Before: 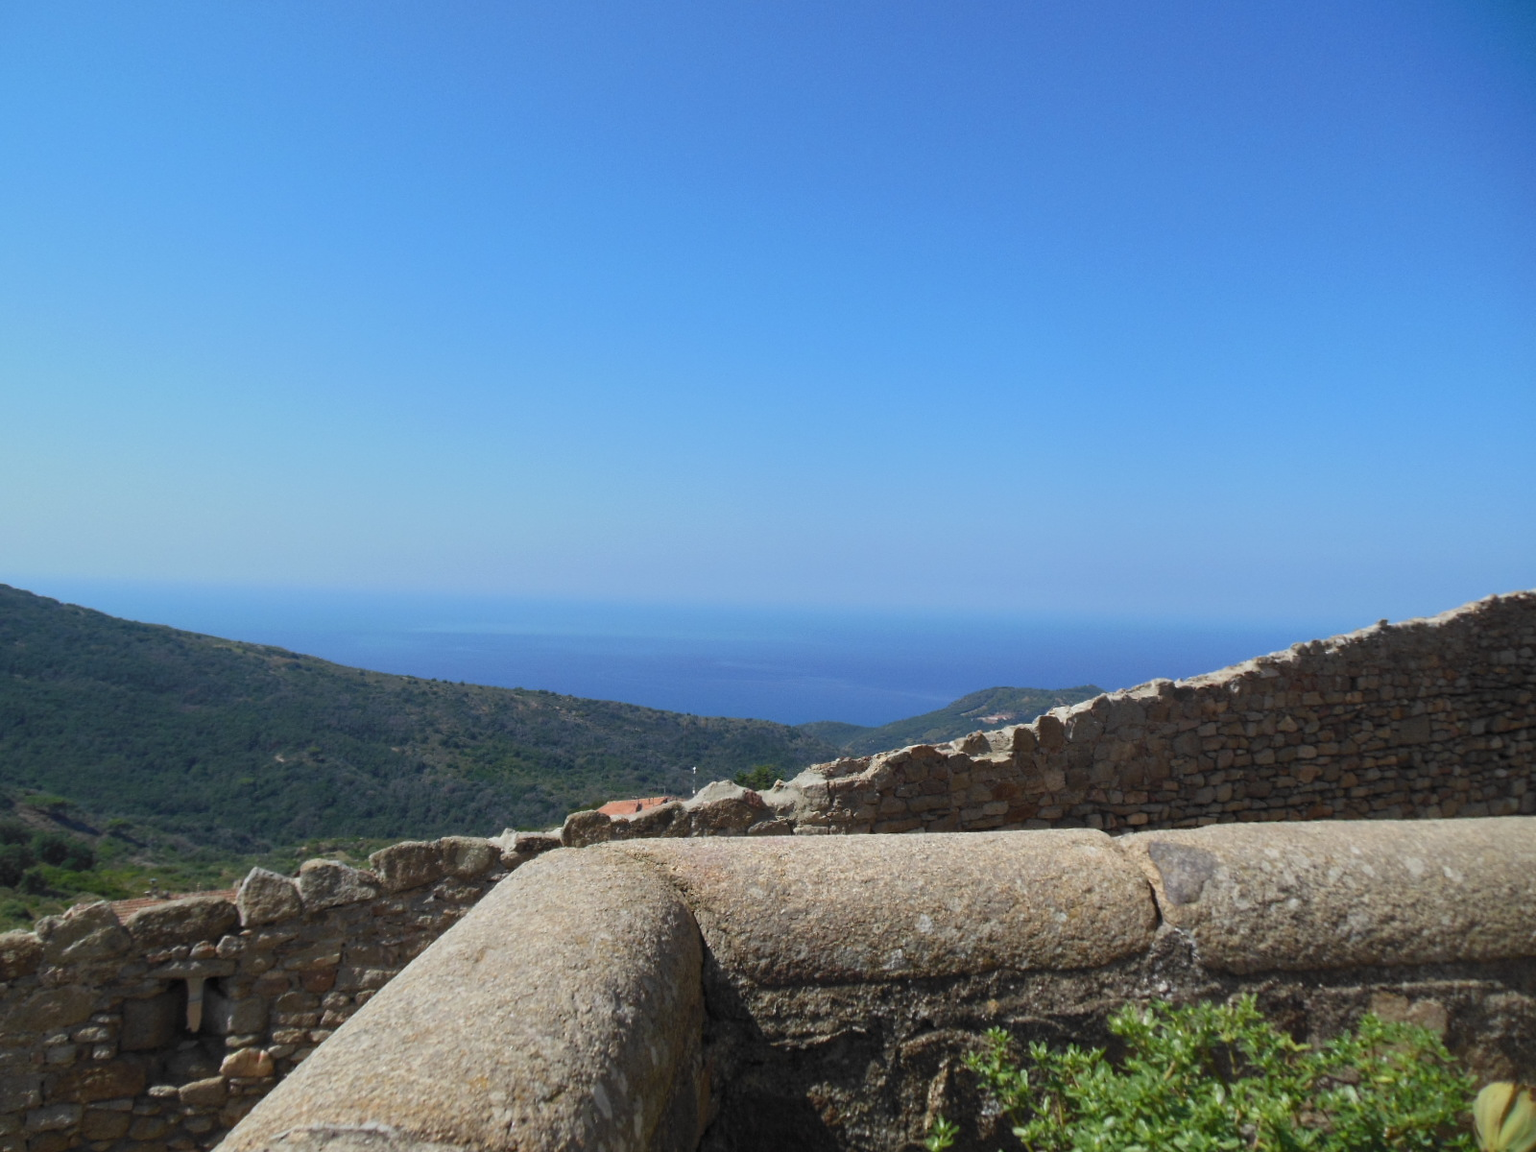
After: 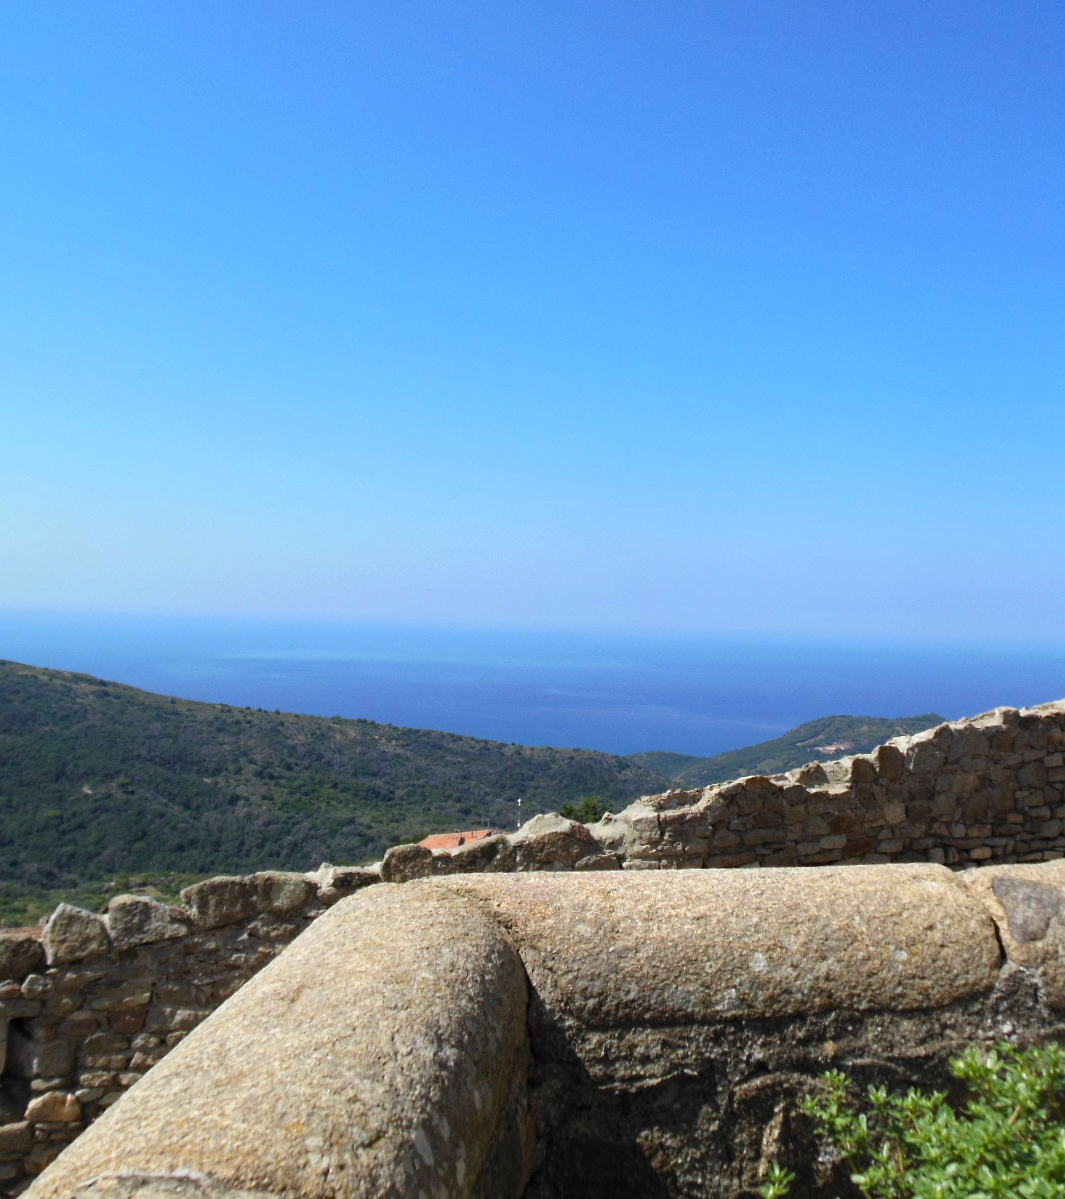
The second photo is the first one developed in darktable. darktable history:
crop and rotate: left 12.794%, right 20.597%
tone equalizer: -8 EV -0.432 EV, -7 EV -0.419 EV, -6 EV -0.318 EV, -5 EV -0.221 EV, -3 EV 0.237 EV, -2 EV 0.345 EV, -1 EV 0.381 EV, +0 EV 0.403 EV
haze removal: compatibility mode true, adaptive false
